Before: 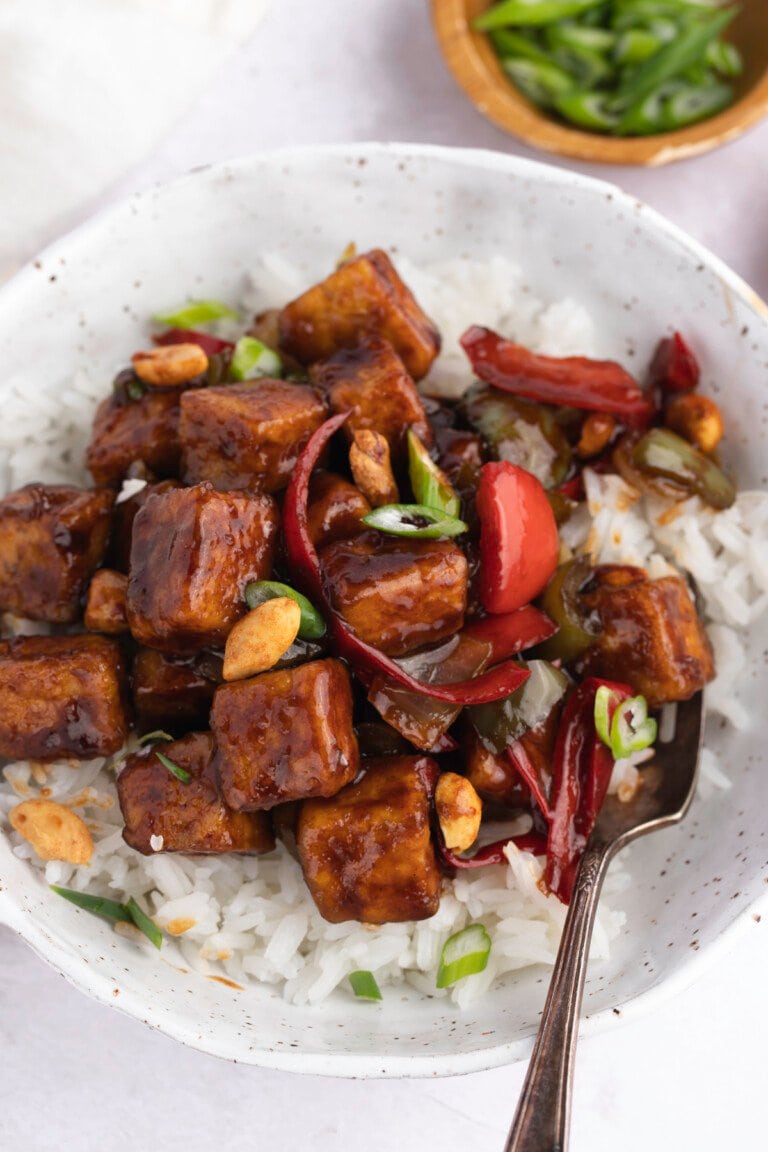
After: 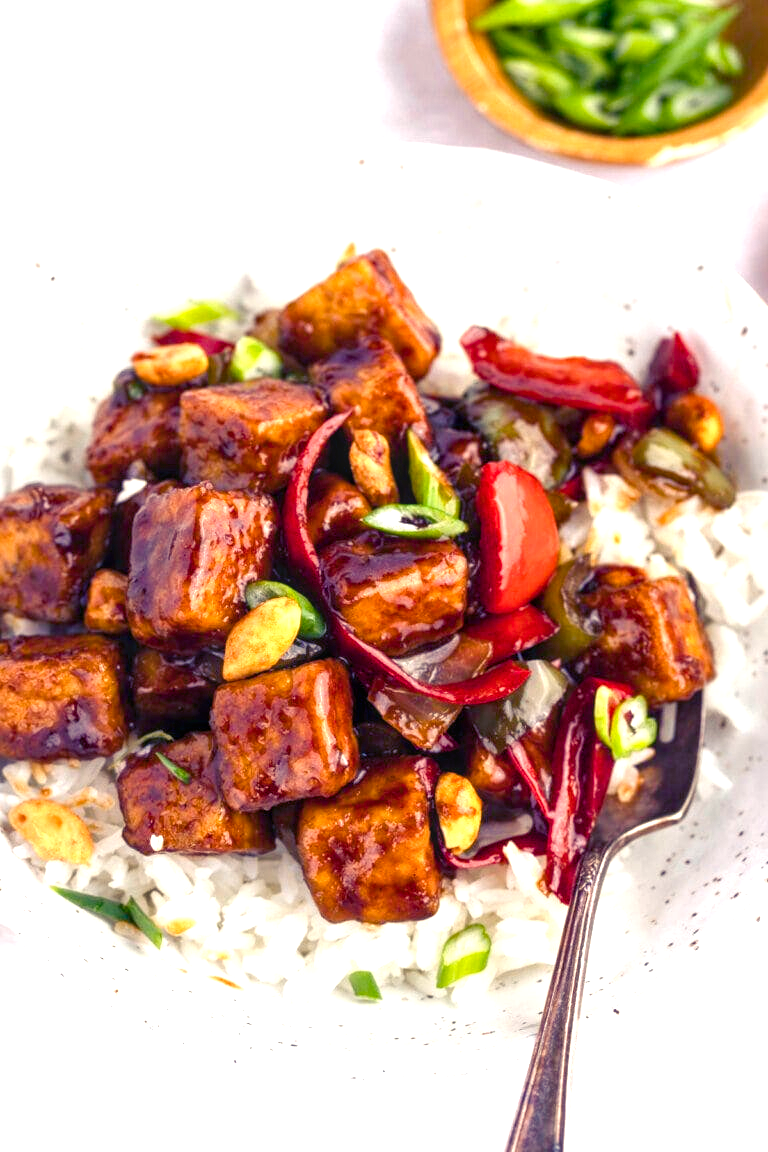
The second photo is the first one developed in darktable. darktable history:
local contrast: on, module defaults
exposure: exposure 0.95 EV, compensate highlight preservation false
color balance rgb: shadows lift › luminance -28.76%, shadows lift › chroma 15%, shadows lift › hue 270°, power › chroma 1%, power › hue 255°, highlights gain › luminance 7.14%, highlights gain › chroma 2%, highlights gain › hue 90°, global offset › luminance -0.29%, global offset › hue 260°, perceptual saturation grading › global saturation 20%, perceptual saturation grading › highlights -13.92%, perceptual saturation grading › shadows 50%
